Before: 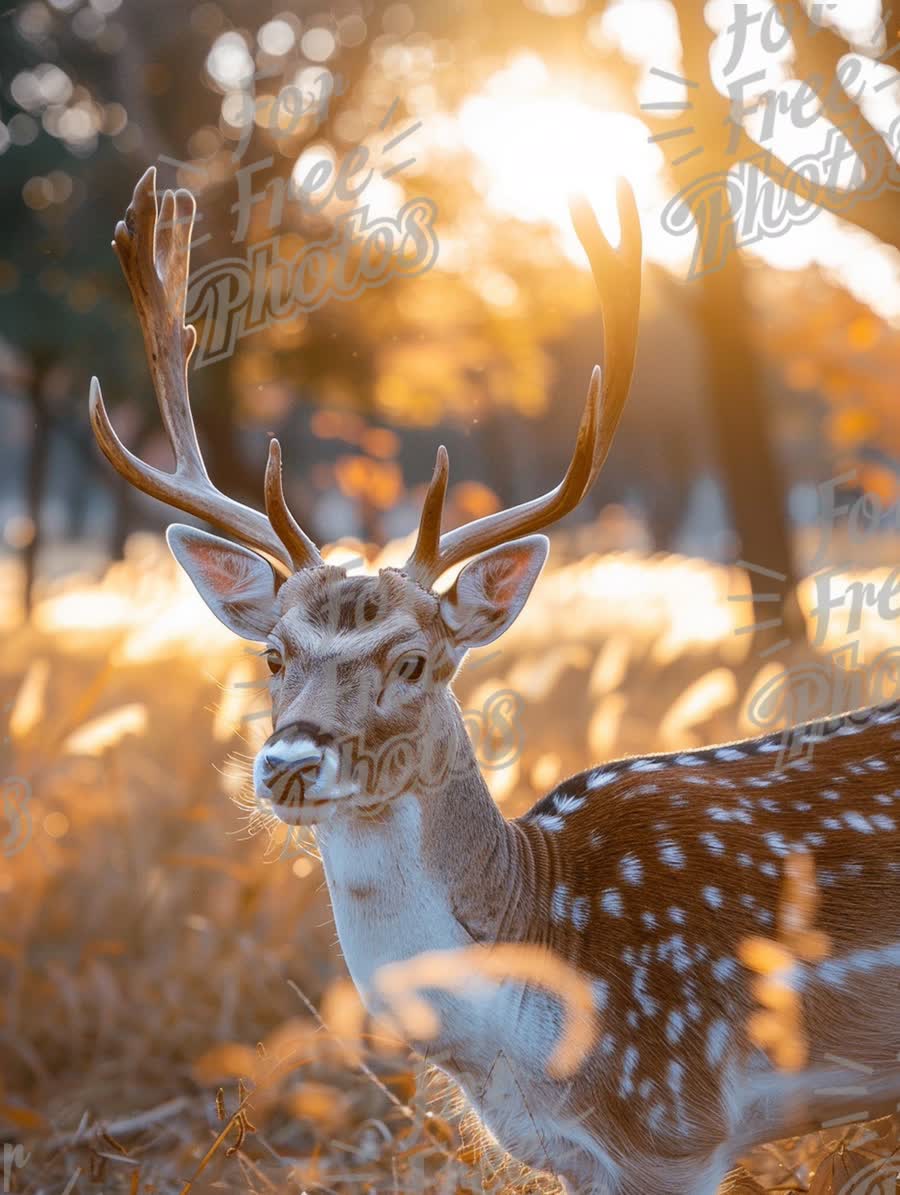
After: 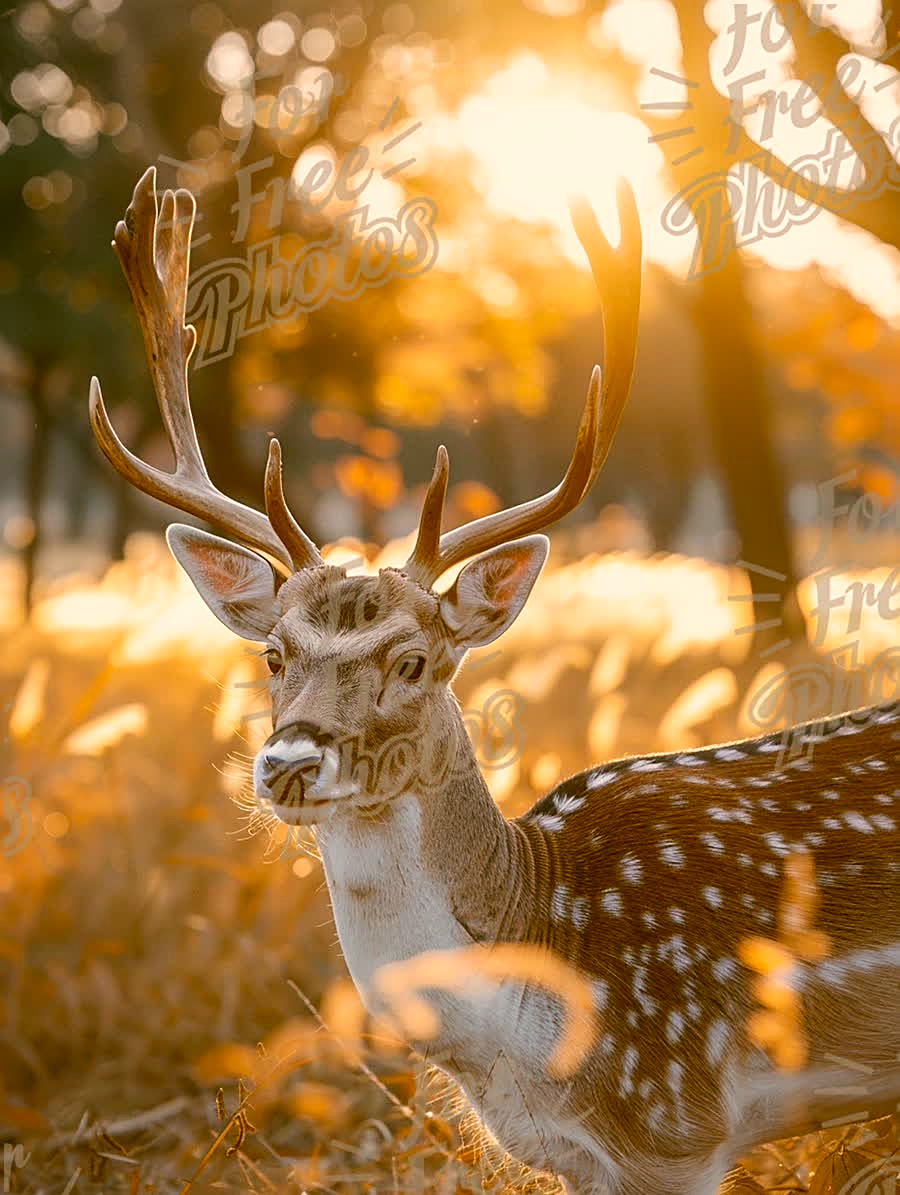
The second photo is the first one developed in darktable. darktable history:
color correction: highlights a* 8.98, highlights b* 15.35, shadows a* -0.426, shadows b* 26.55
sharpen: on, module defaults
